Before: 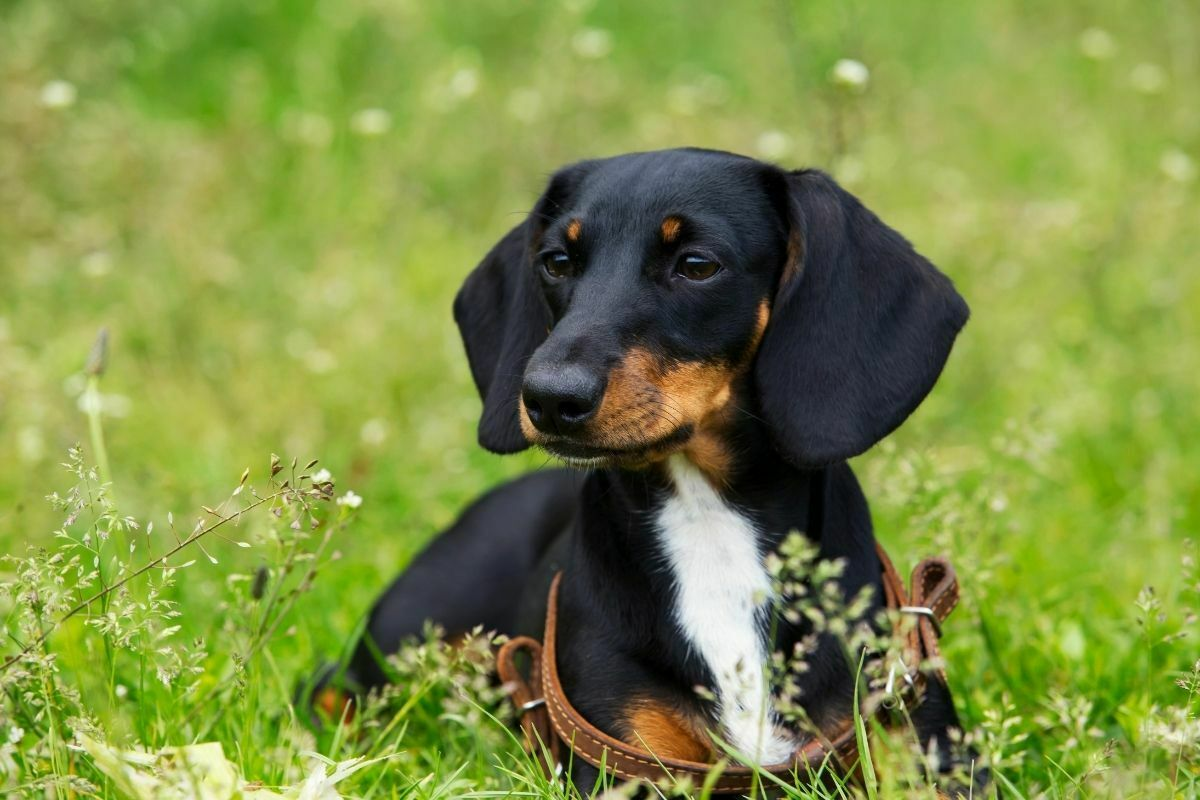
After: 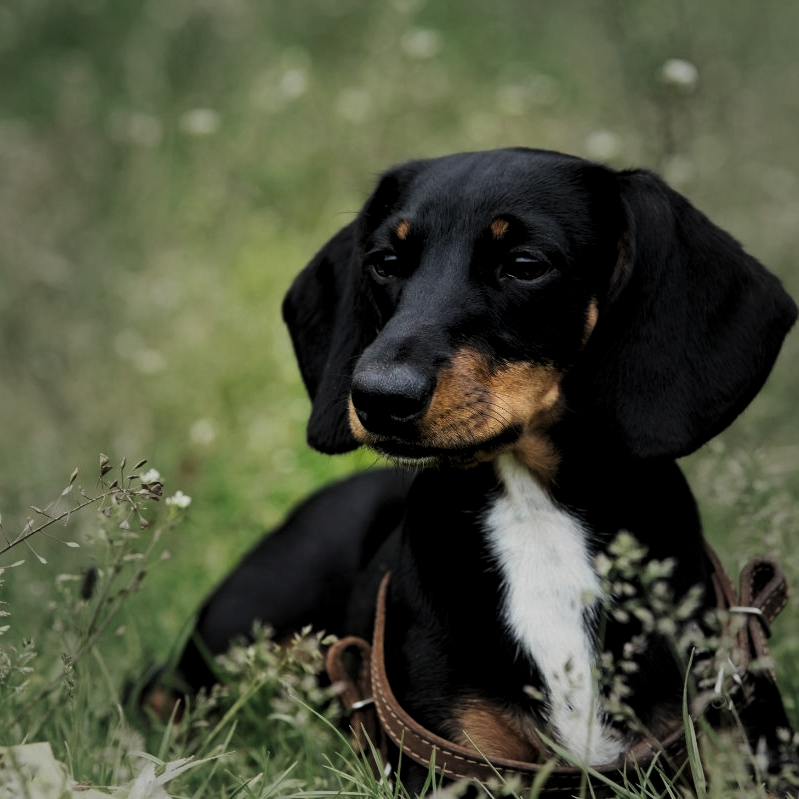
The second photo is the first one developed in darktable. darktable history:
crop and rotate: left 14.316%, right 19.049%
levels: black 0.084%, levels [0.116, 0.574, 1]
contrast brightness saturation: contrast 0.011, saturation -0.063
vignetting: fall-off start 16.87%, fall-off radius 100.39%, width/height ratio 0.722
